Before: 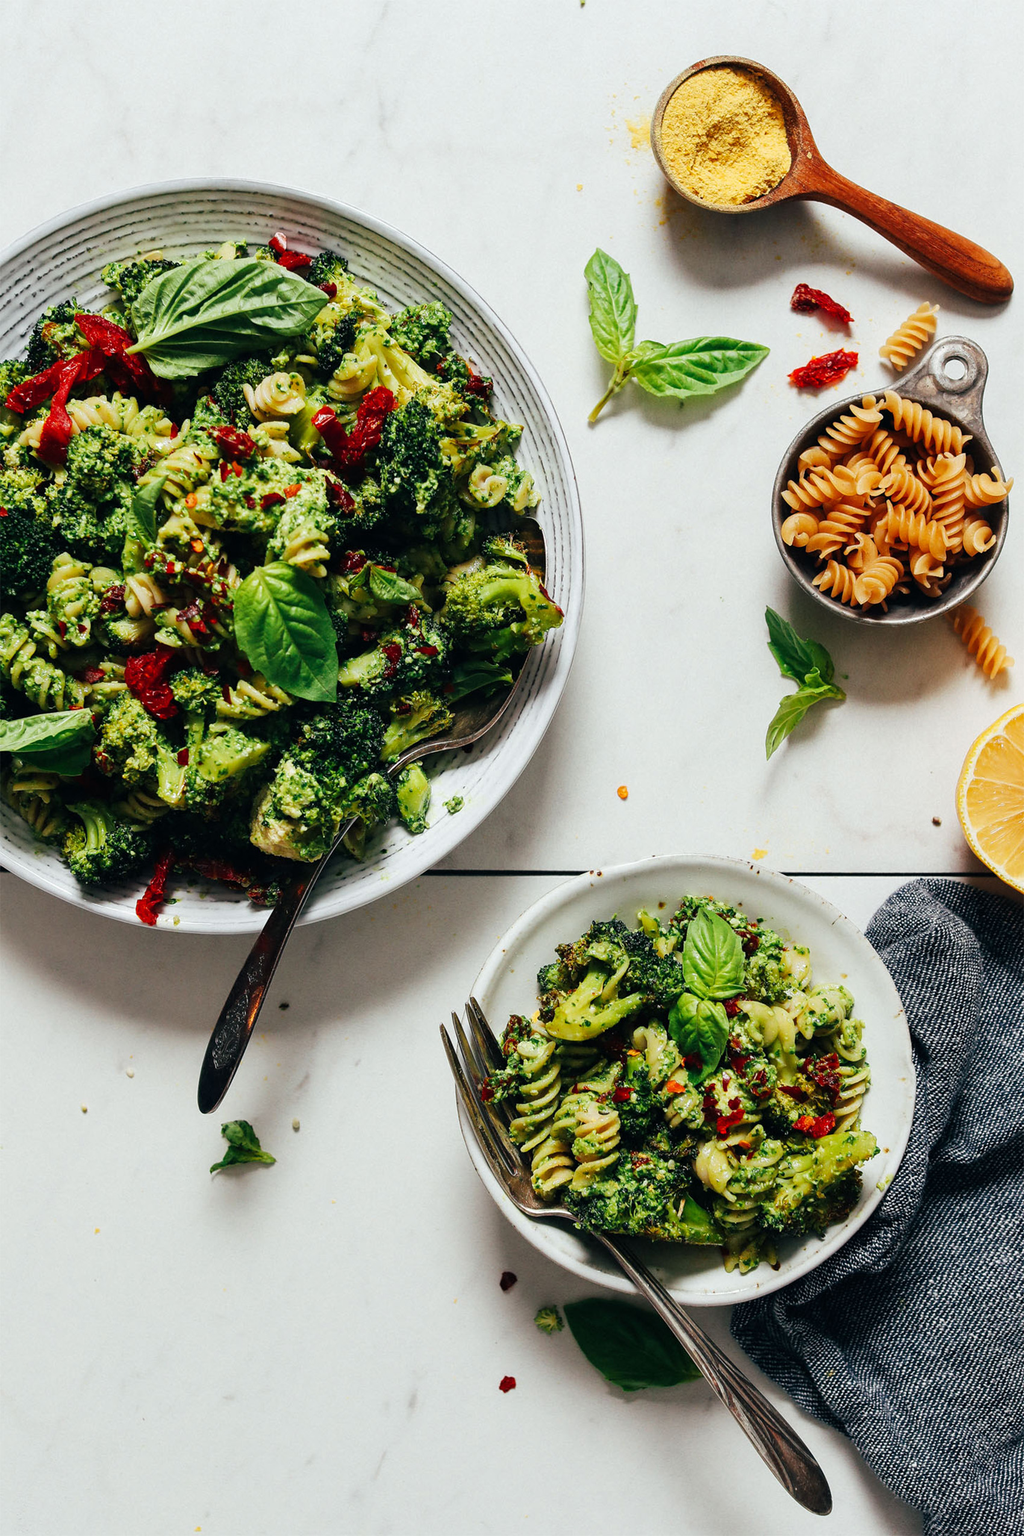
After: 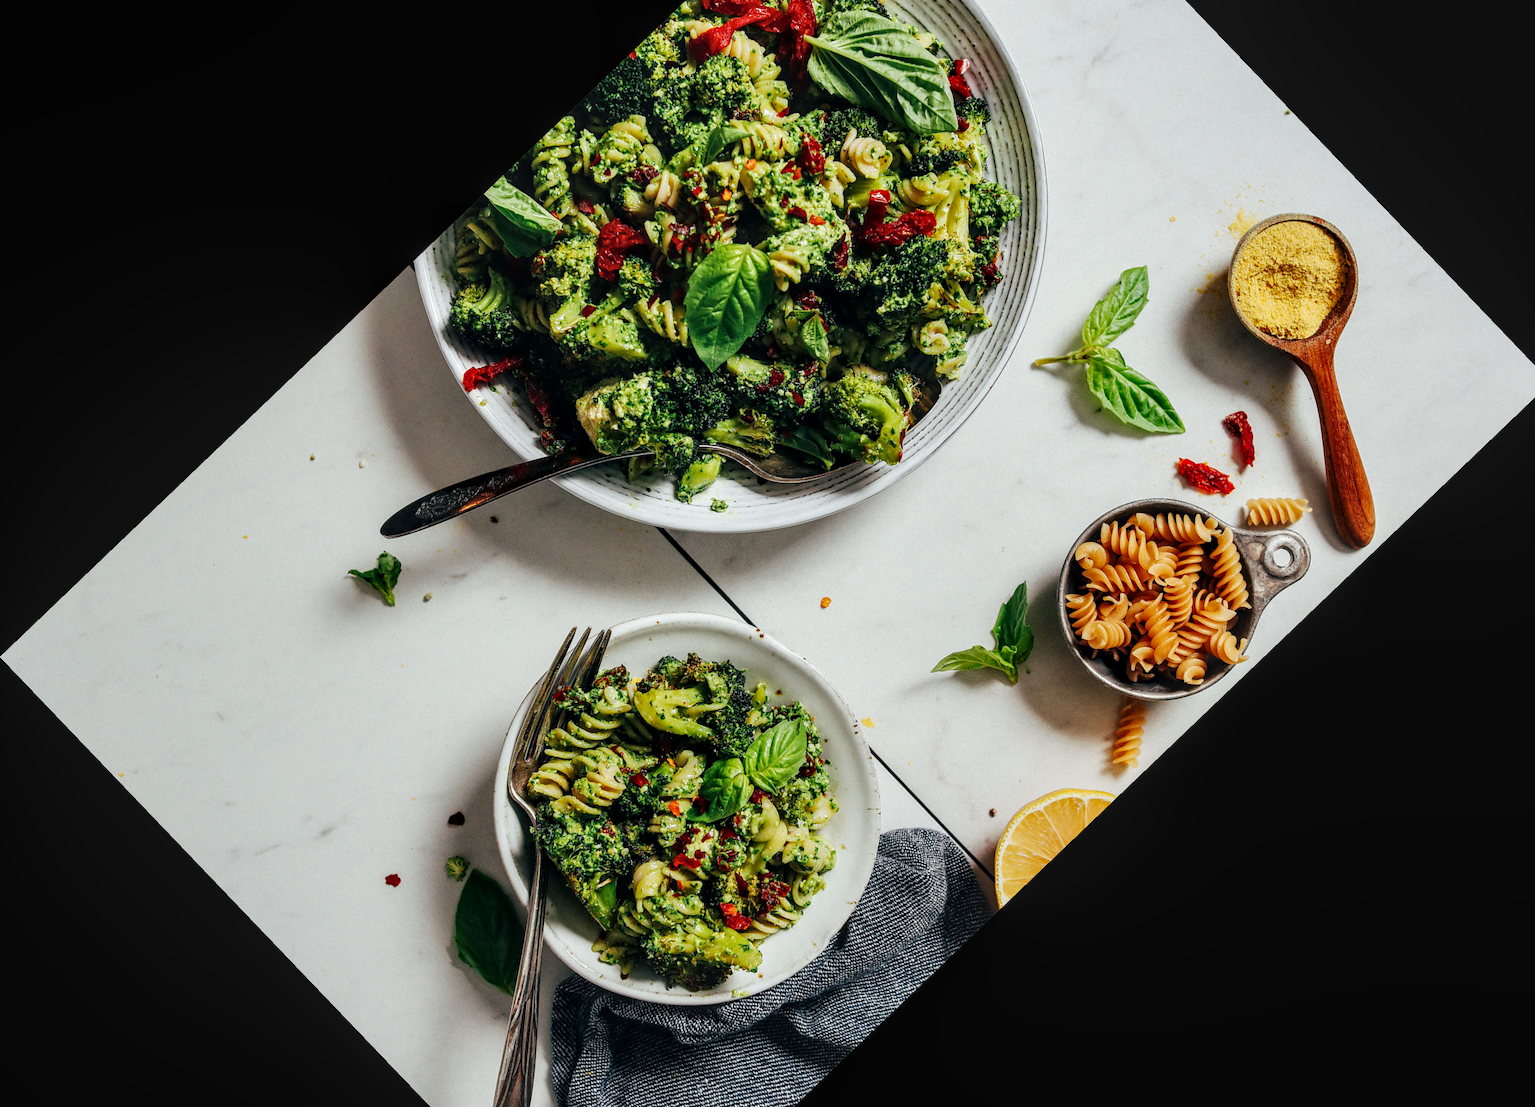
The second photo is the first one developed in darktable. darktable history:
crop and rotate: angle -46.26°, top 16.234%, right 0.912%, bottom 11.704%
local contrast: detail 130%
